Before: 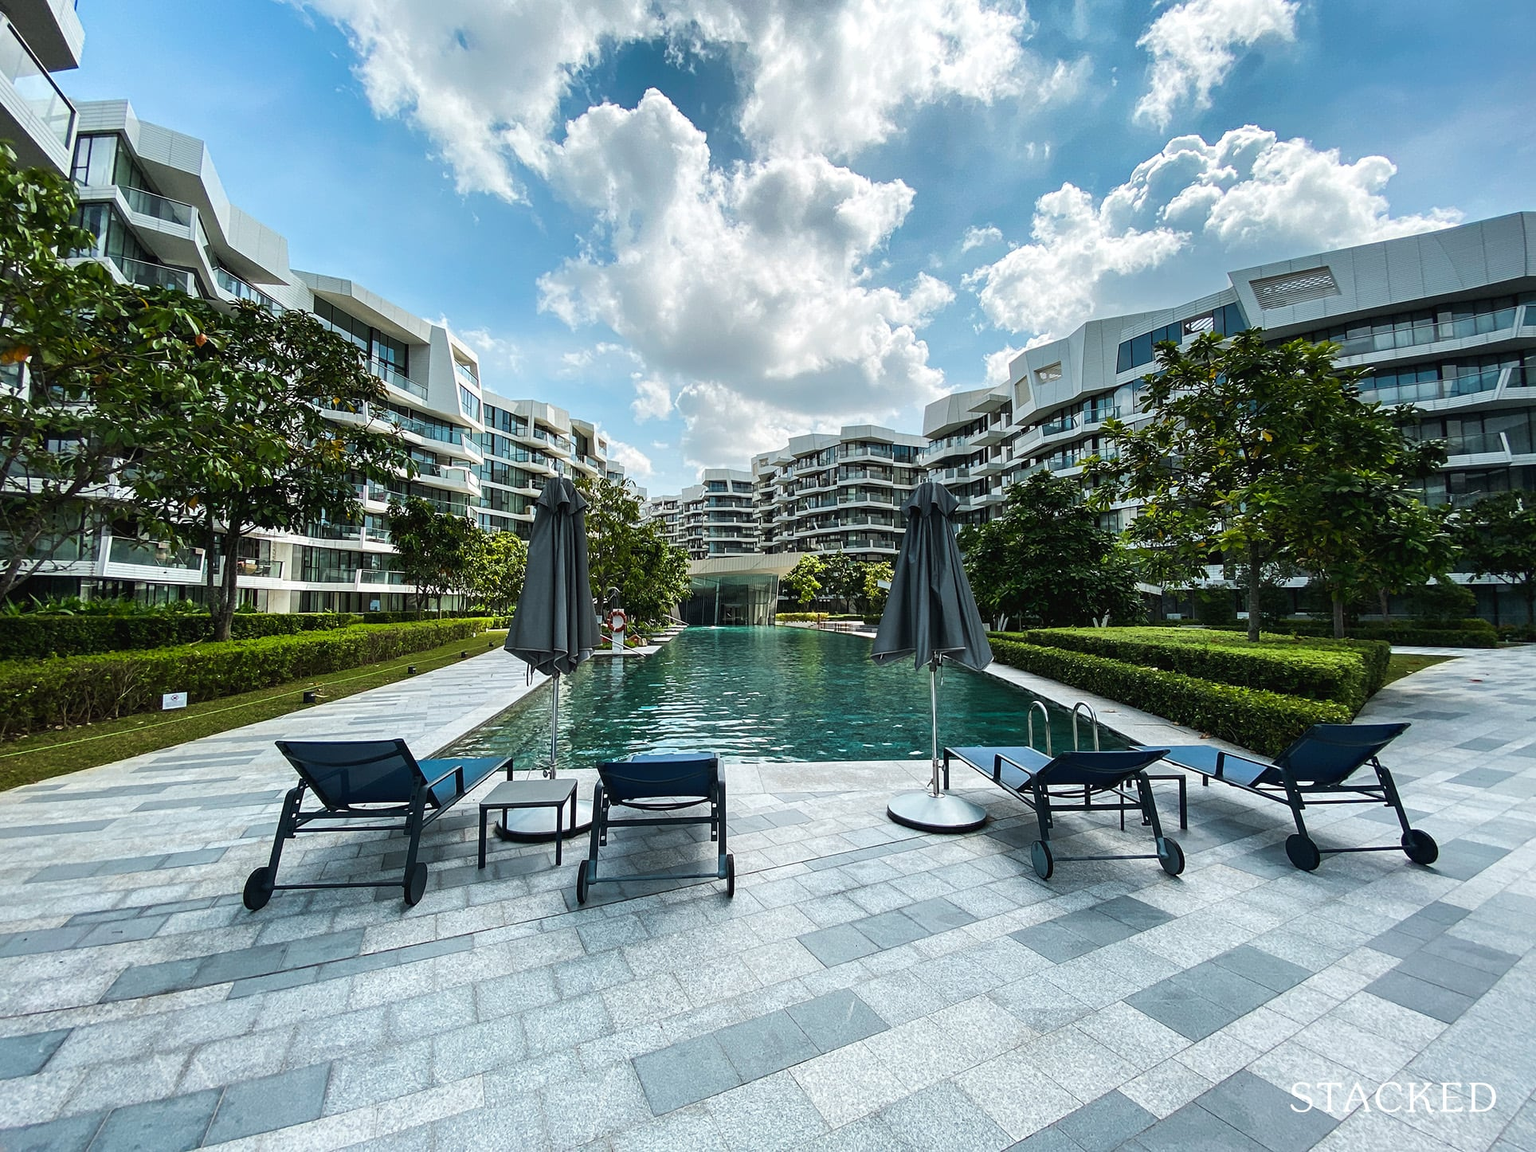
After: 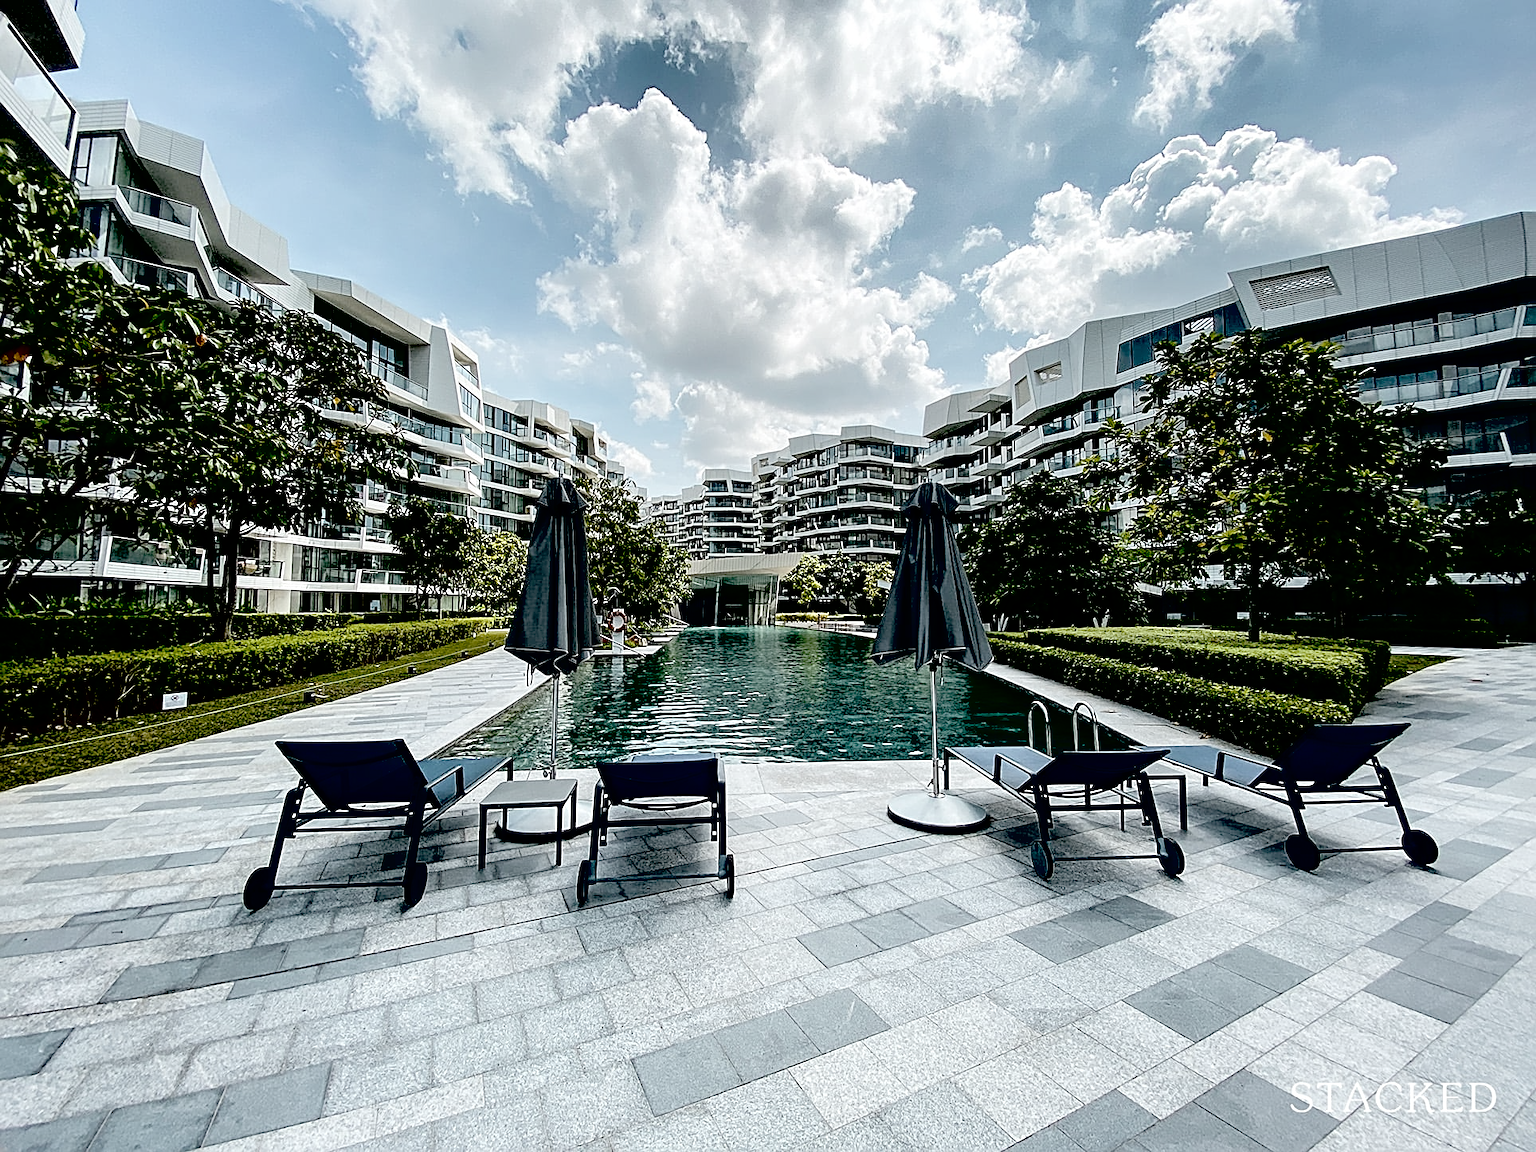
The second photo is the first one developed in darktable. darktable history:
sharpen: on, module defaults
exposure: black level correction 0.056, compensate highlight preservation false
contrast brightness saturation: brightness 0.18, saturation -0.5
